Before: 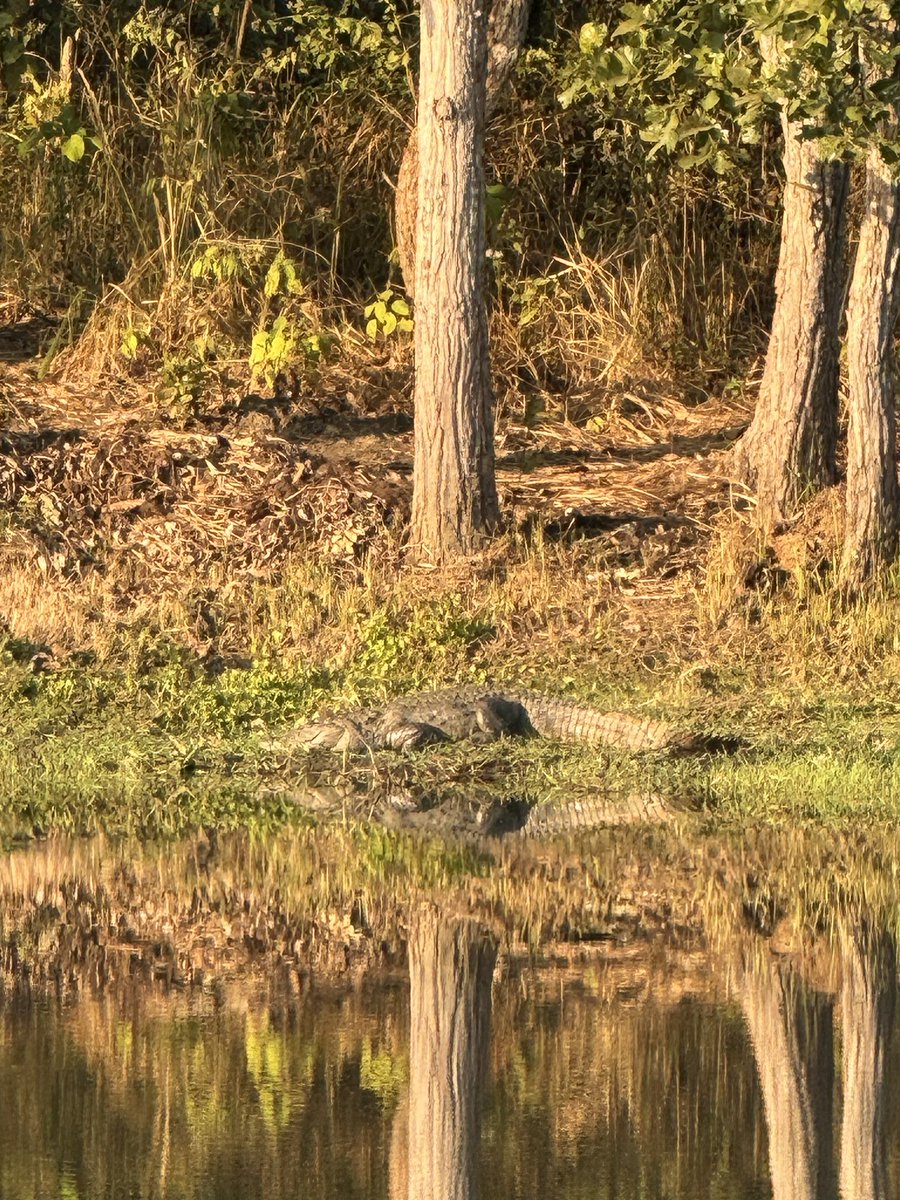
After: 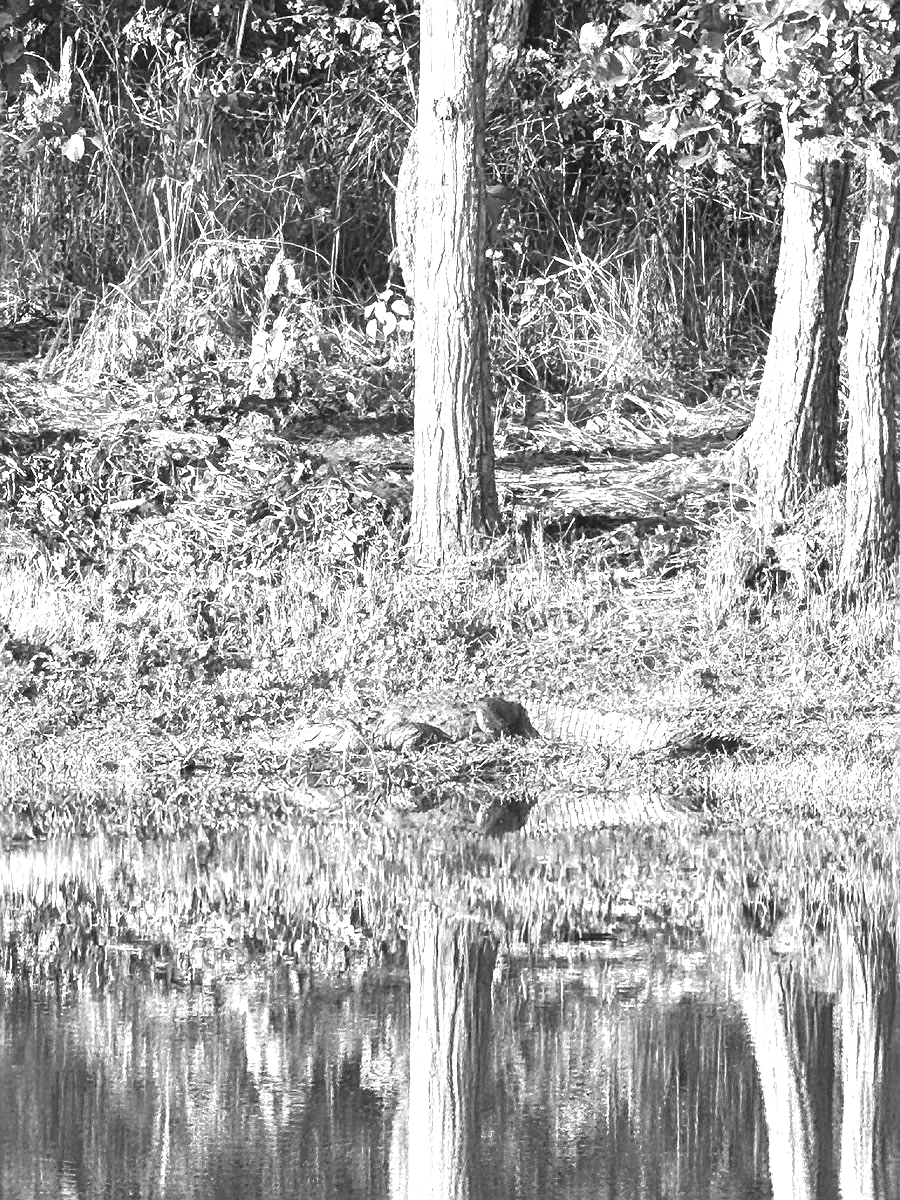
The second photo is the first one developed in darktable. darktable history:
levels: levels [0.012, 0.367, 0.697]
sharpen: on, module defaults
lowpass: radius 0.1, contrast 0.85, saturation 1.1, unbound 0
monochrome: a 2.21, b -1.33, size 2.2
